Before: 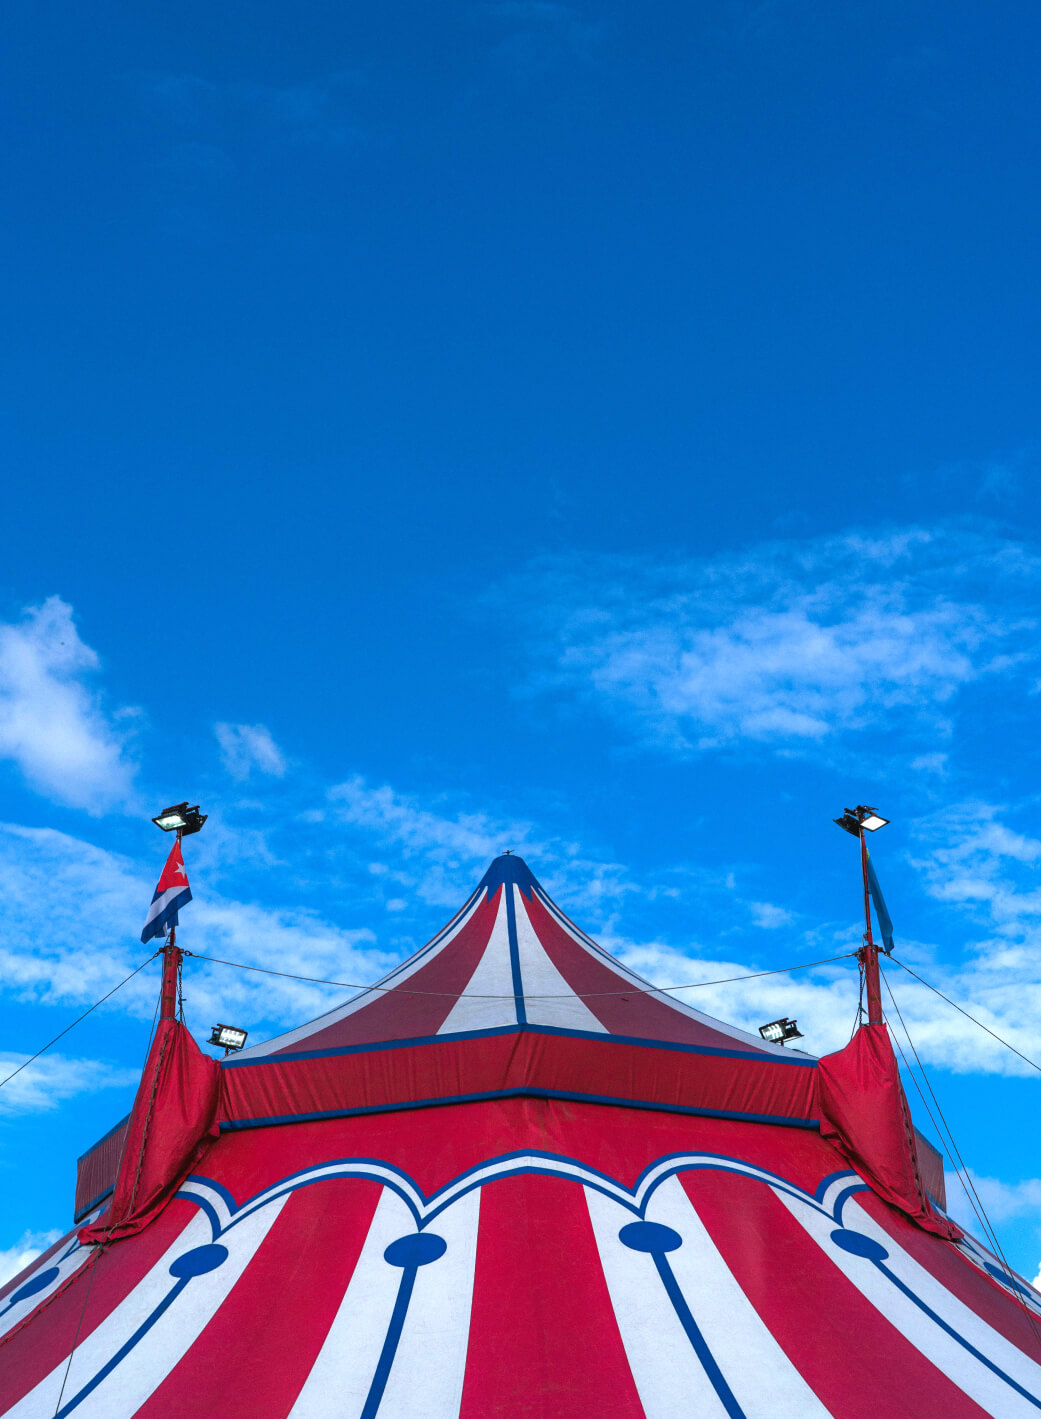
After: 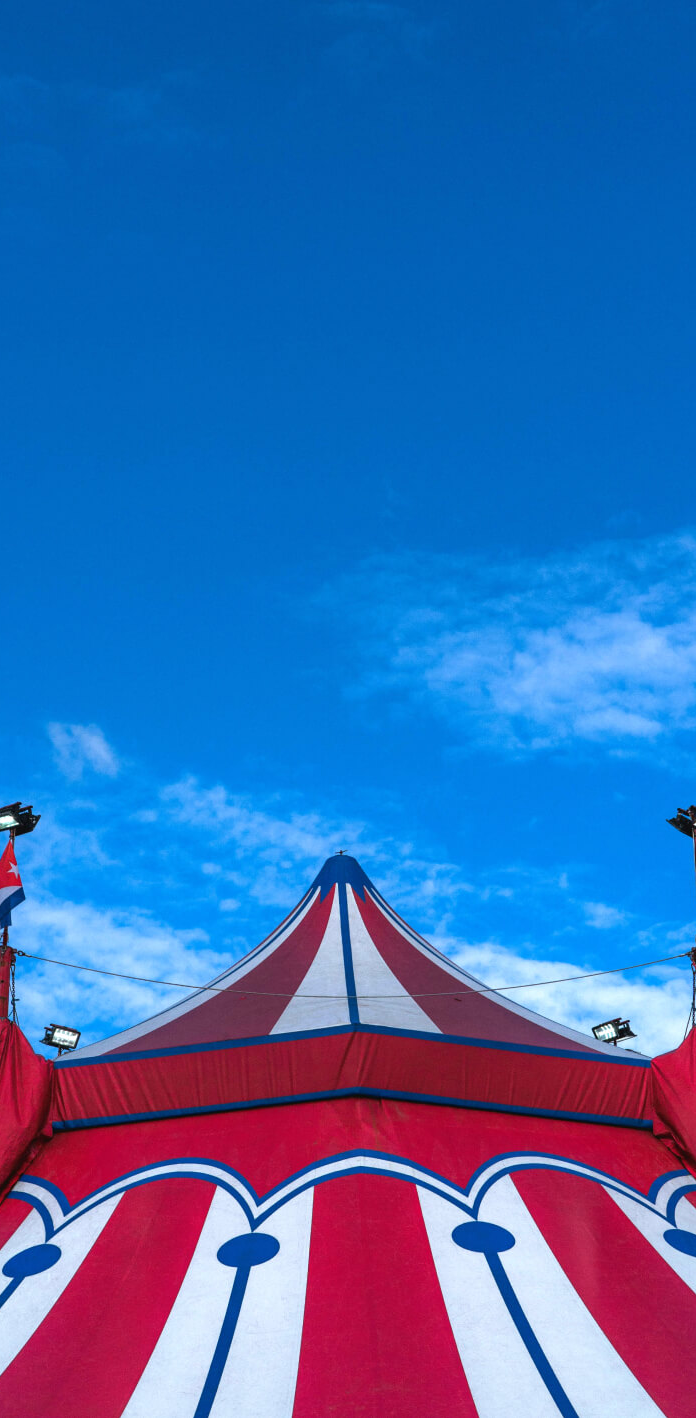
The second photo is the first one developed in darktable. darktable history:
crop and rotate: left 16.103%, right 16.951%
